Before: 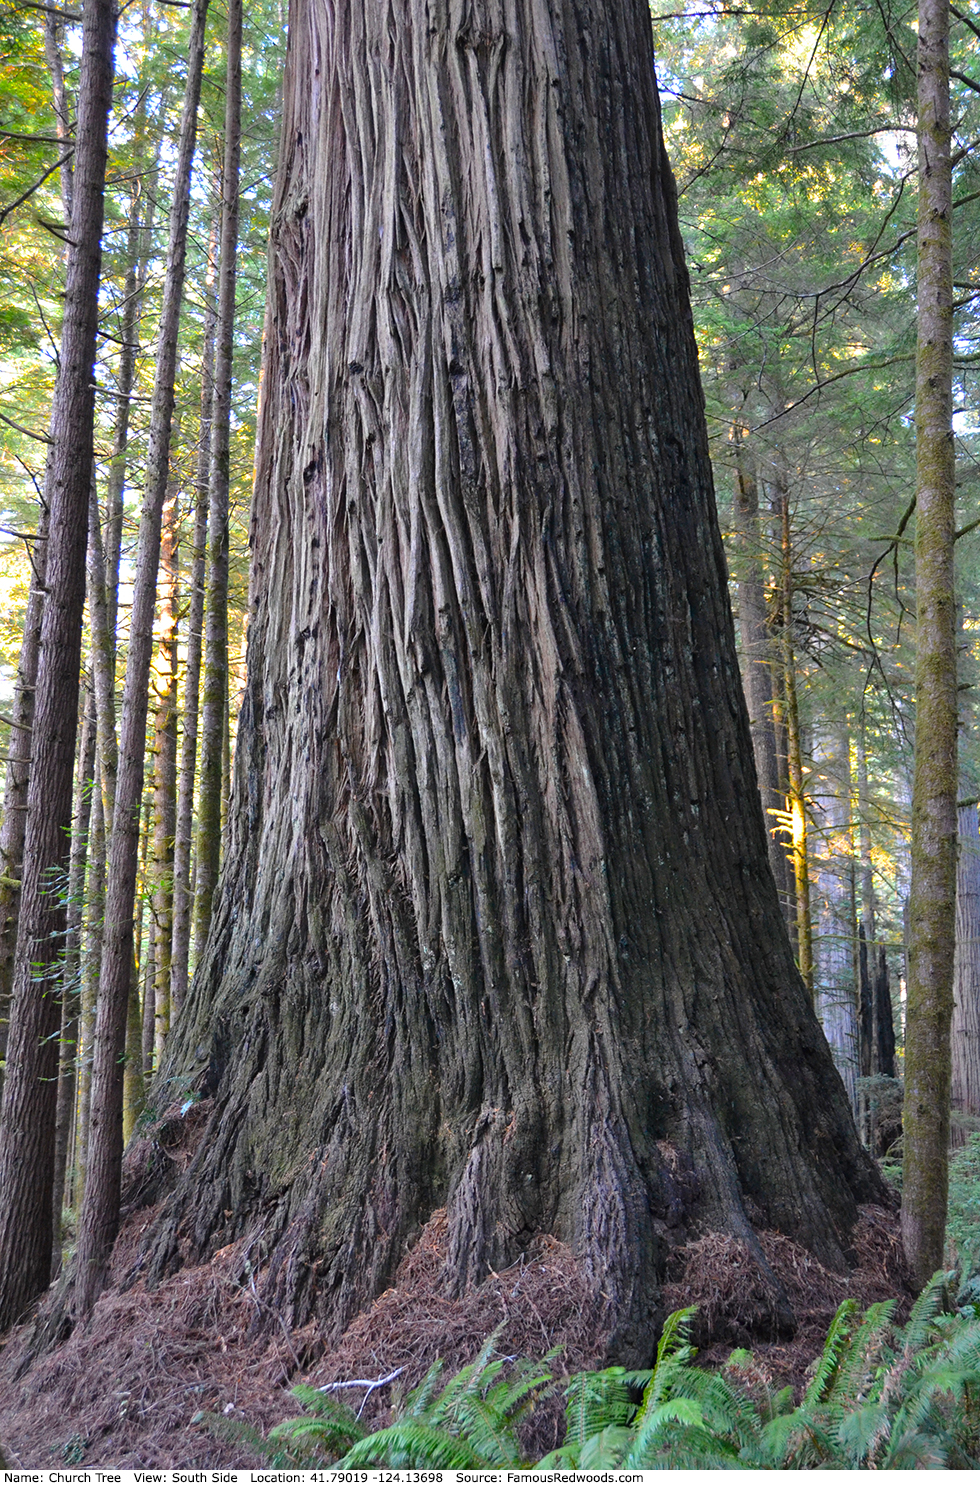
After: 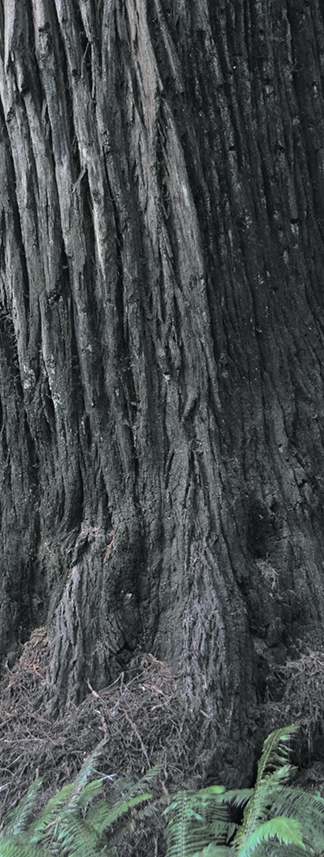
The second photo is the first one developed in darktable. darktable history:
crop: left 40.878%, top 39.176%, right 25.993%, bottom 3.081%
color correction: highlights a* 0.207, highlights b* 2.7, shadows a* -0.874, shadows b* -4.78
split-toning: shadows › hue 190.8°, shadows › saturation 0.05, highlights › hue 54°, highlights › saturation 0.05, compress 0%
